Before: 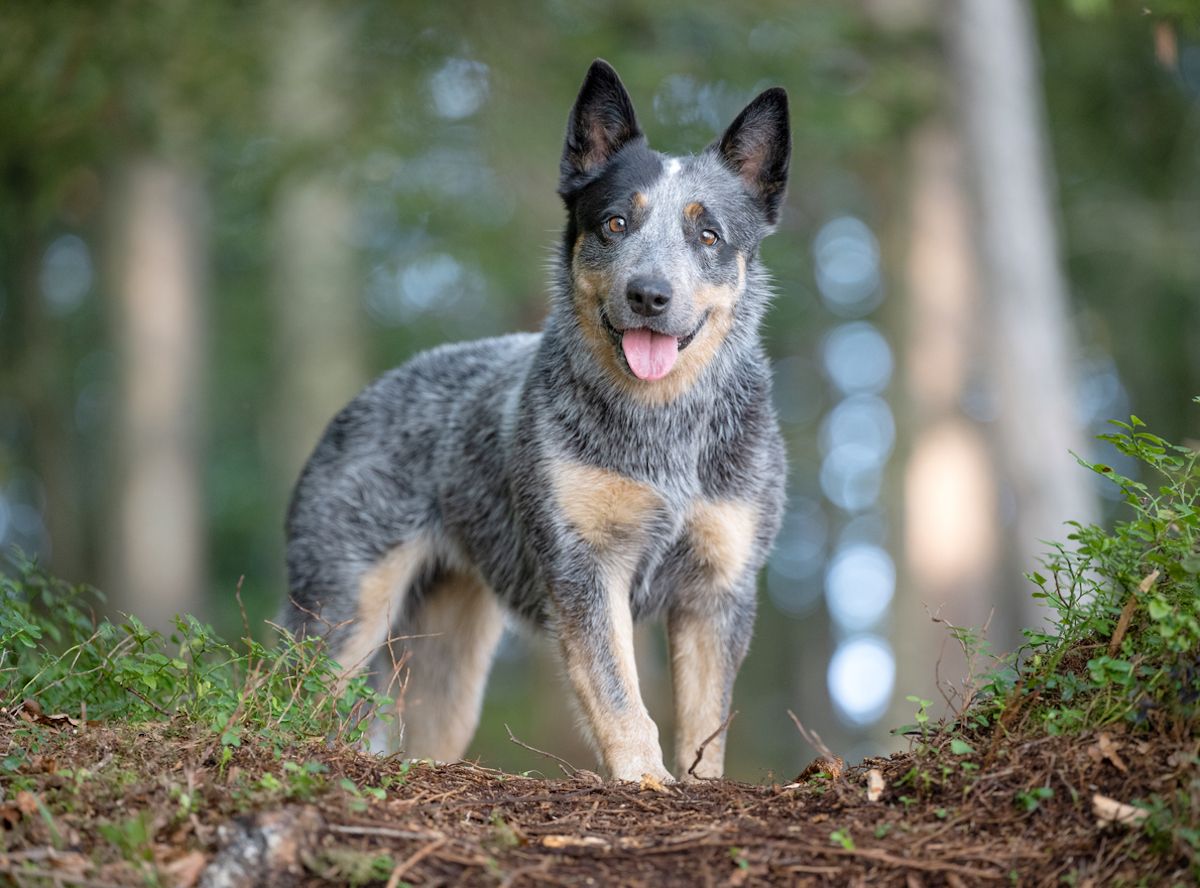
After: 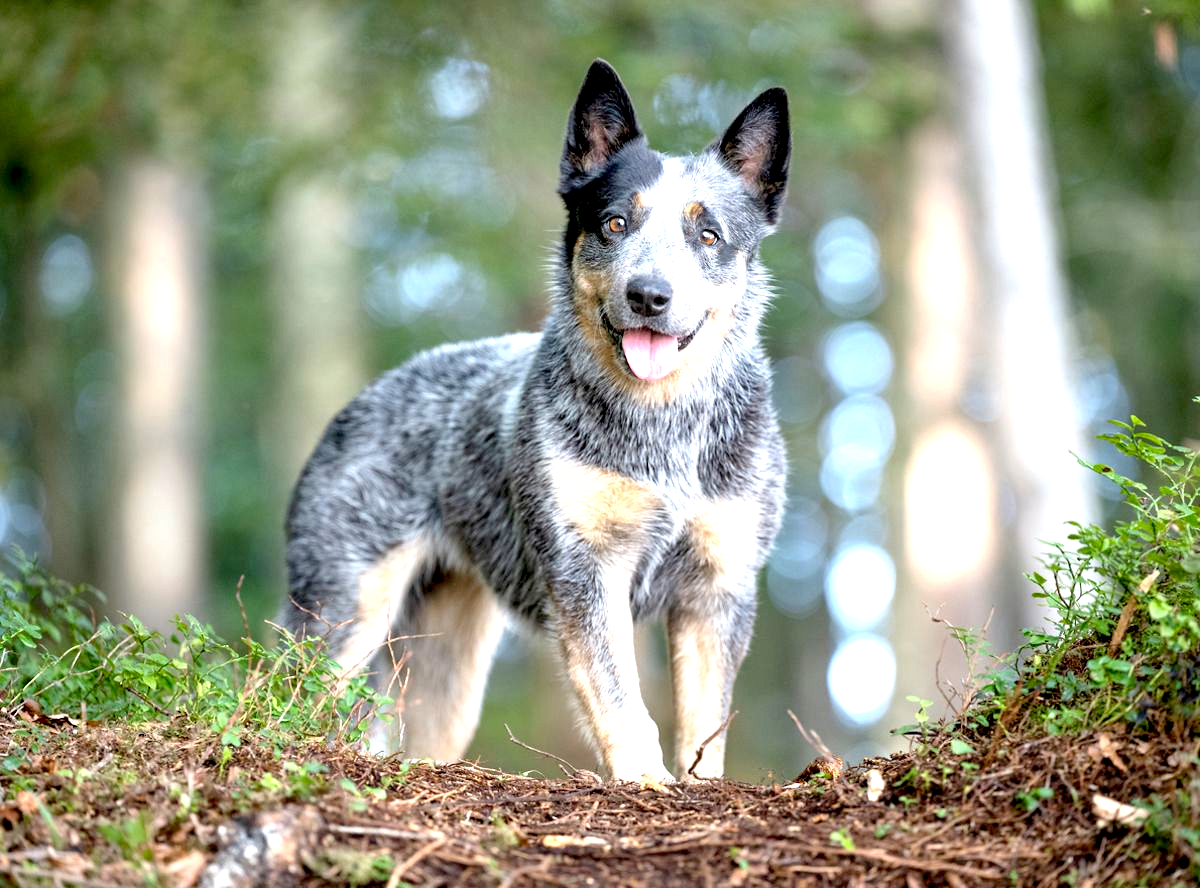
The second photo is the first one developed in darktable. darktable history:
exposure: black level correction 0.011, exposure 1.076 EV, compensate highlight preservation false
contrast equalizer: octaves 7, y [[0.6 ×6], [0.55 ×6], [0 ×6], [0 ×6], [0 ×6]], mix 0.361
